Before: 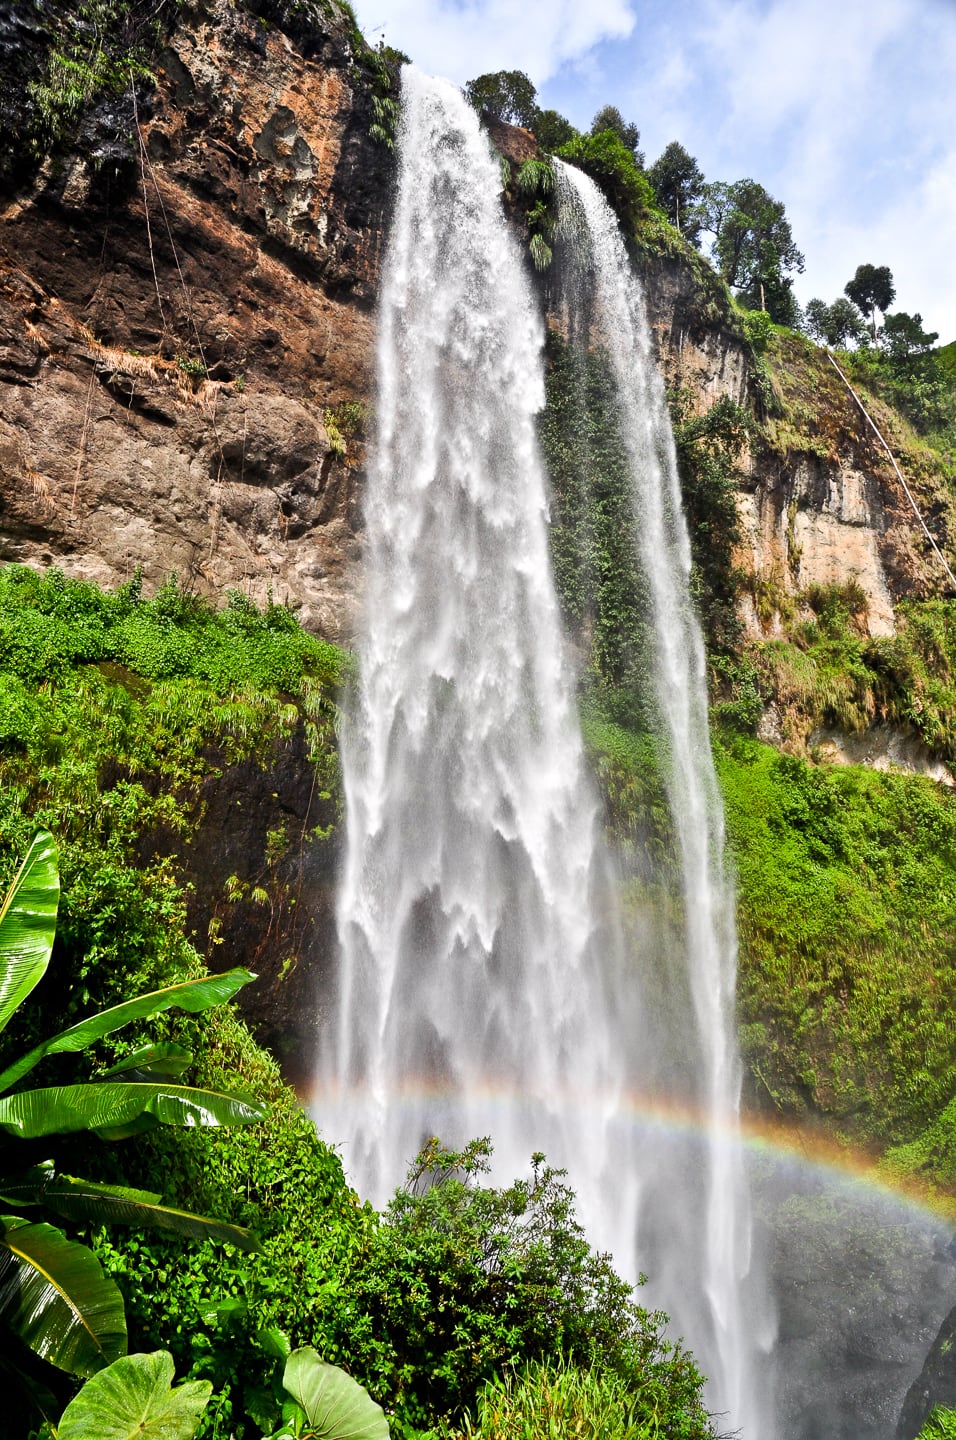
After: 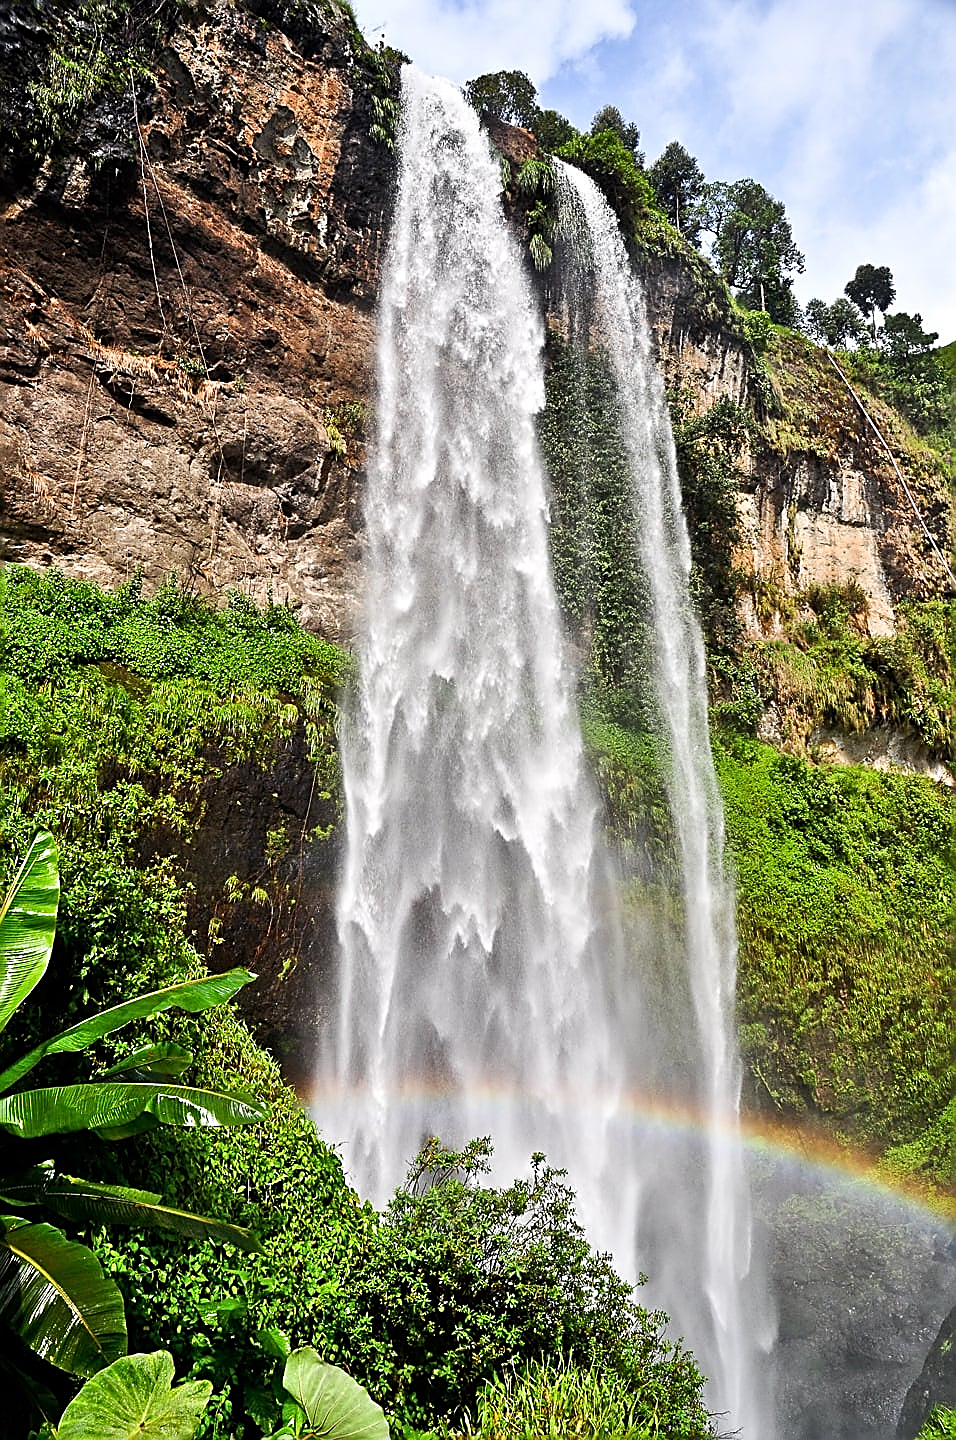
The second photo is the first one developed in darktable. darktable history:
sharpen: radius 1.666, amount 1.309
